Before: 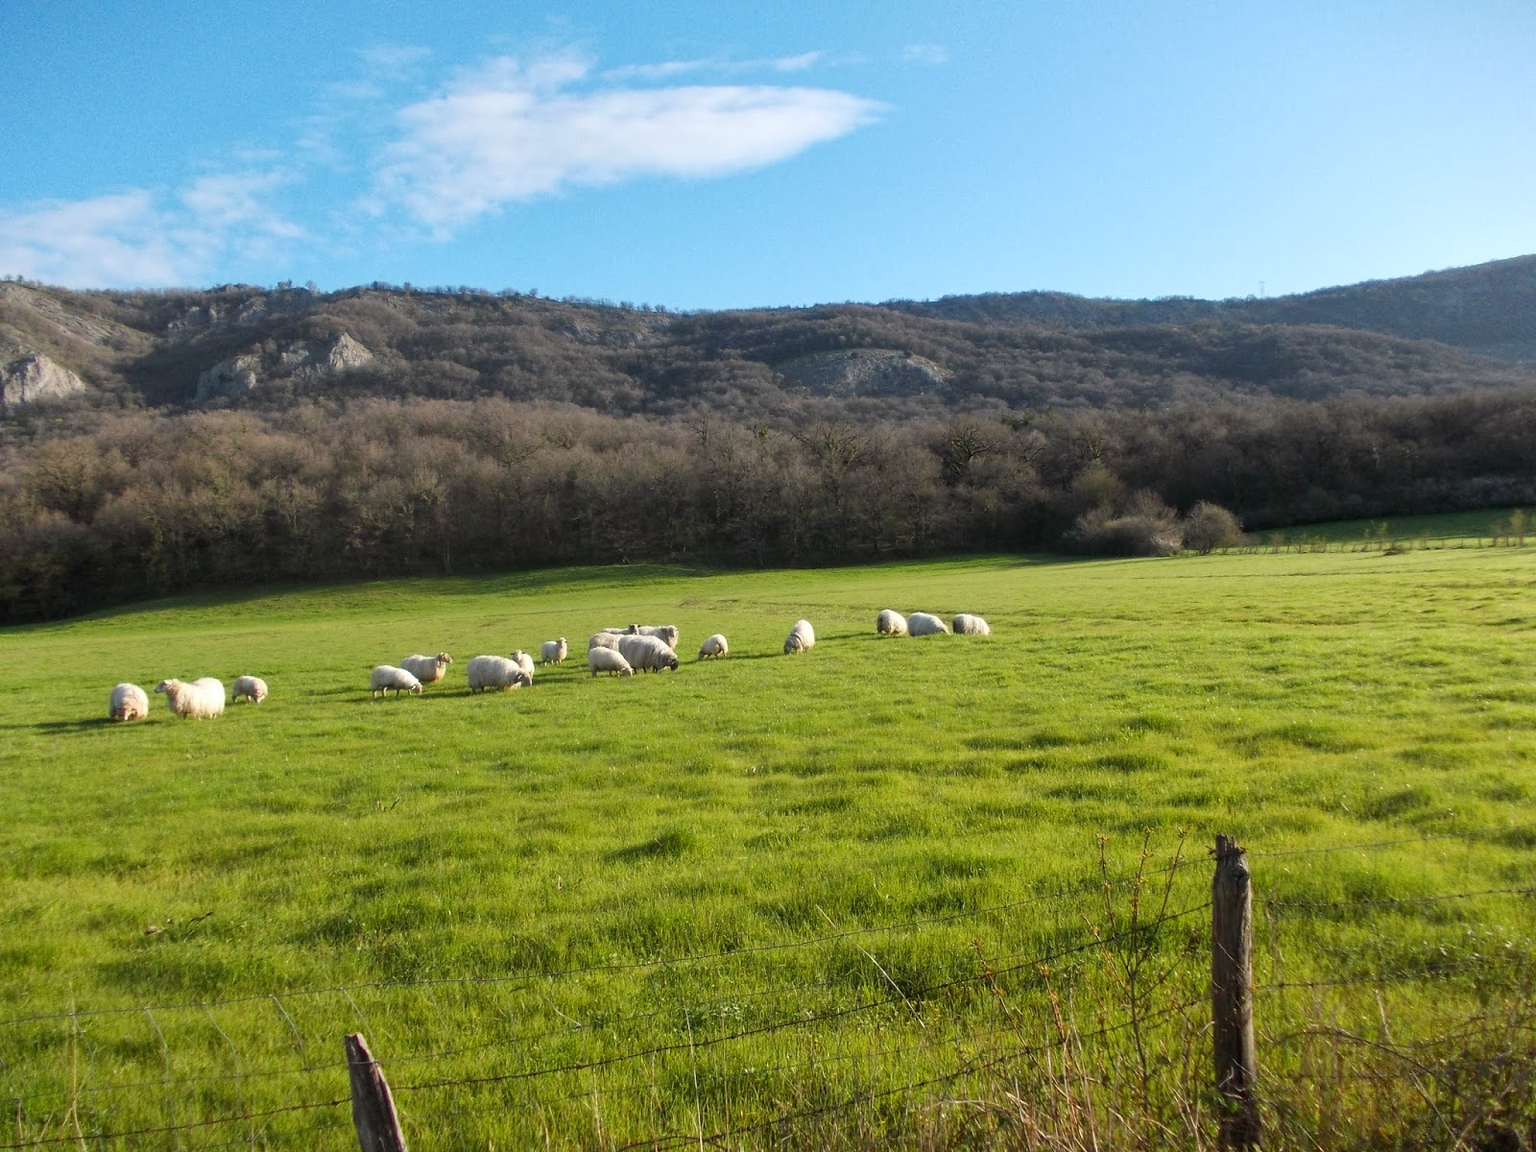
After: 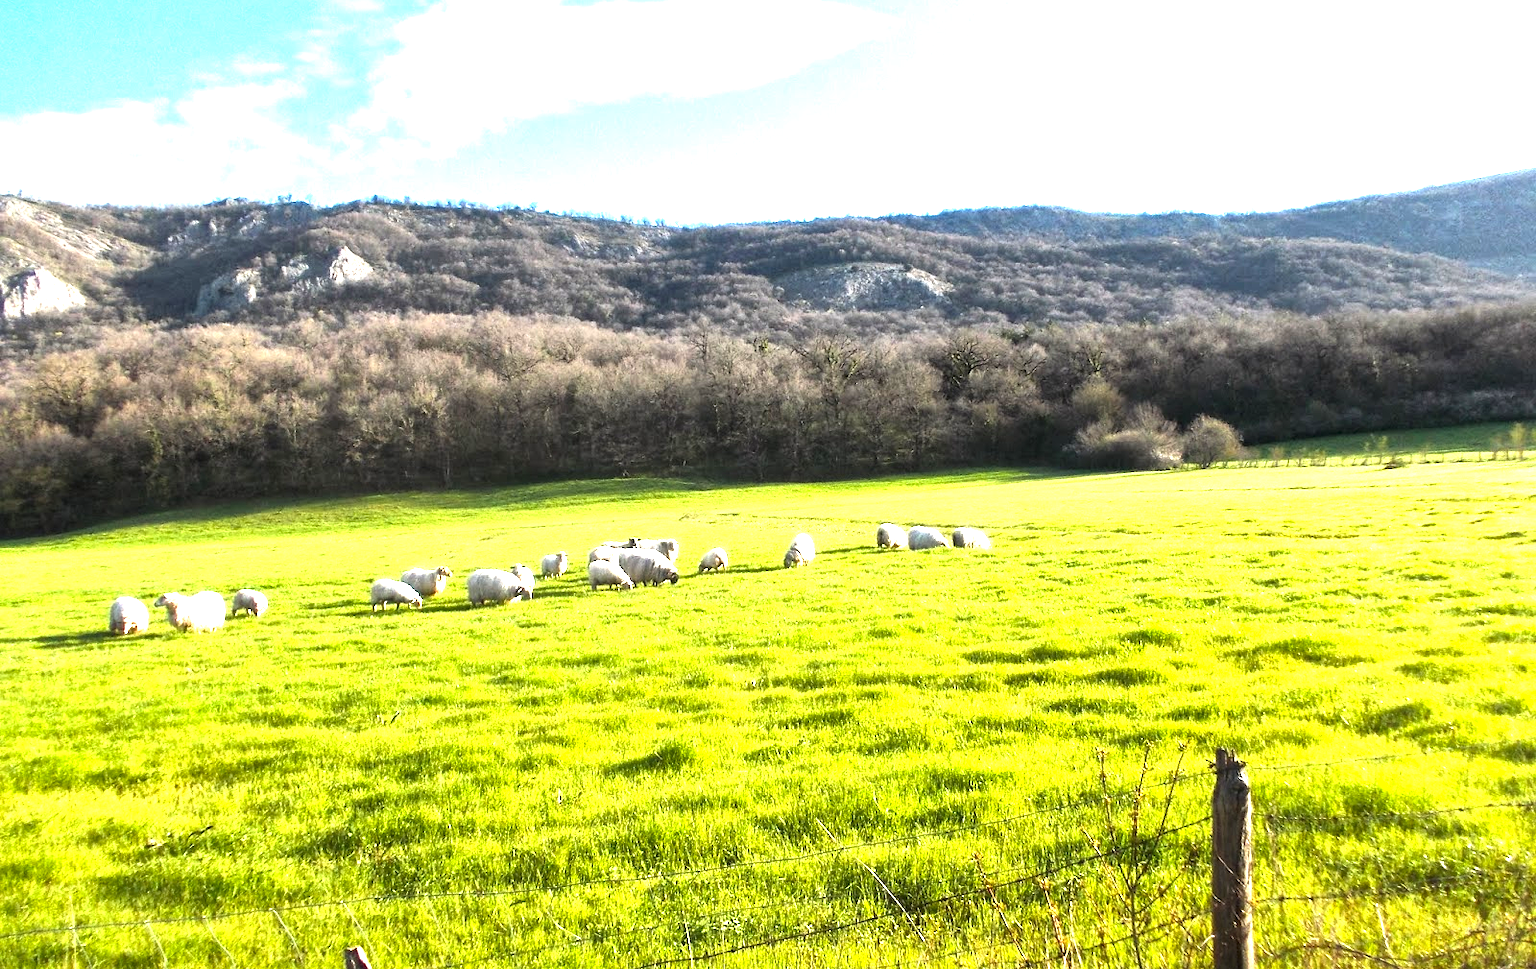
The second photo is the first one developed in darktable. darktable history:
color balance rgb: power › hue 60.23°, global offset › luminance 0.269%, perceptual saturation grading › global saturation 0.856%, perceptual brilliance grading › global brilliance 11.732%, perceptual brilliance grading › highlights 14.973%
exposure: exposure 0.944 EV, compensate exposure bias true, compensate highlight preservation false
crop: top 7.573%, bottom 8.189%
local contrast: mode bilateral grid, contrast 26, coarseness 60, detail 152%, midtone range 0.2
